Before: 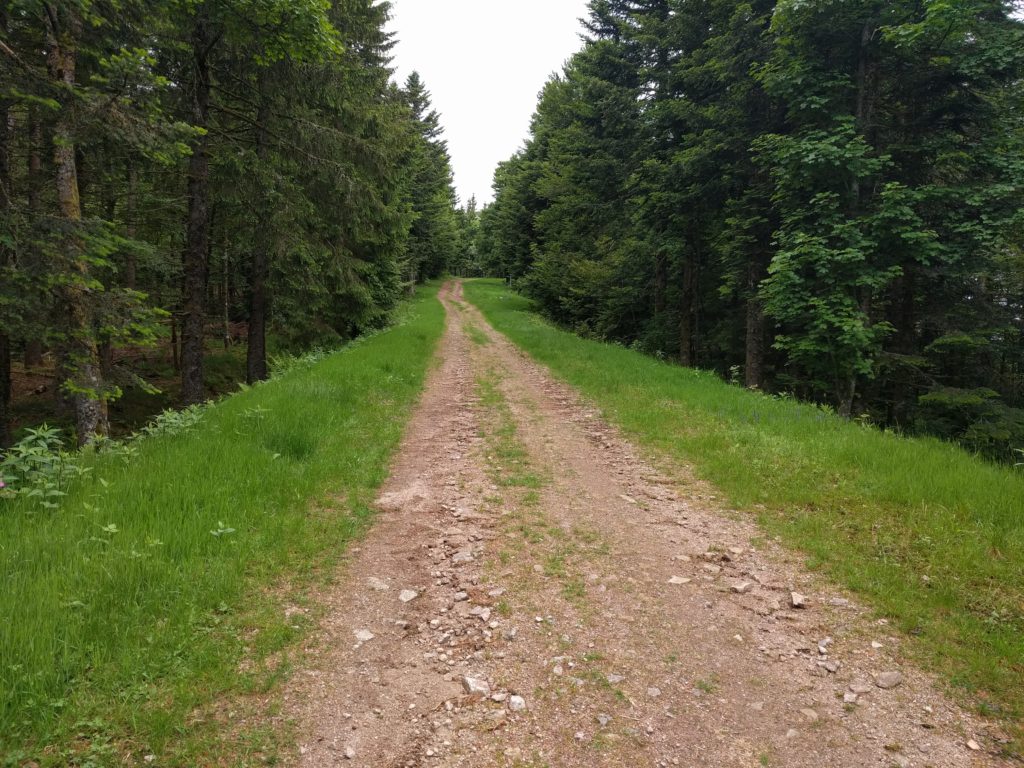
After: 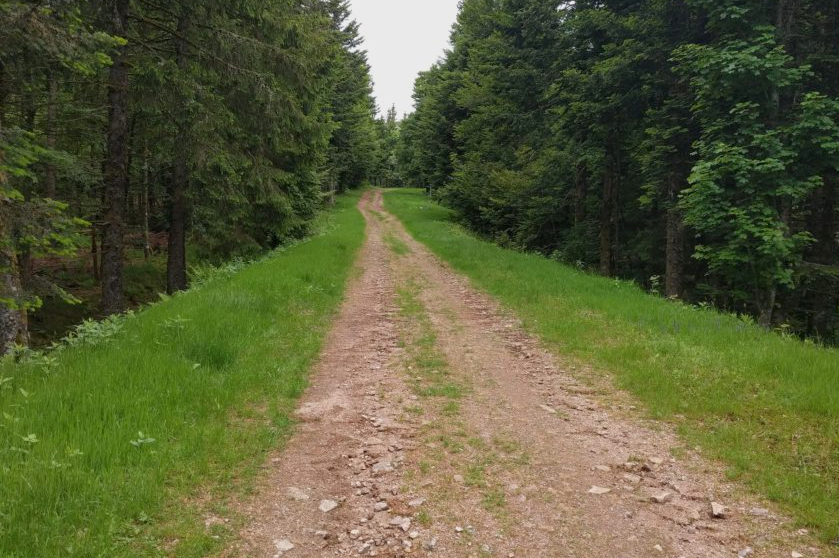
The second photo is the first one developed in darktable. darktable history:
crop: left 7.856%, top 11.836%, right 10.12%, bottom 15.387%
color balance rgb: contrast -10%
